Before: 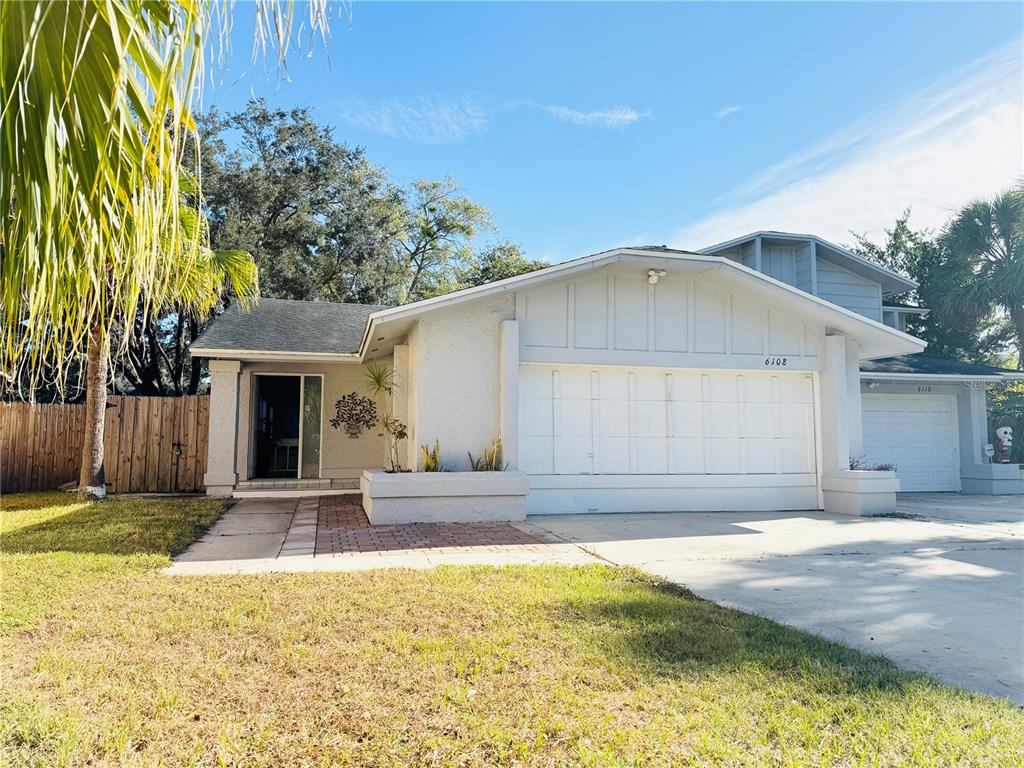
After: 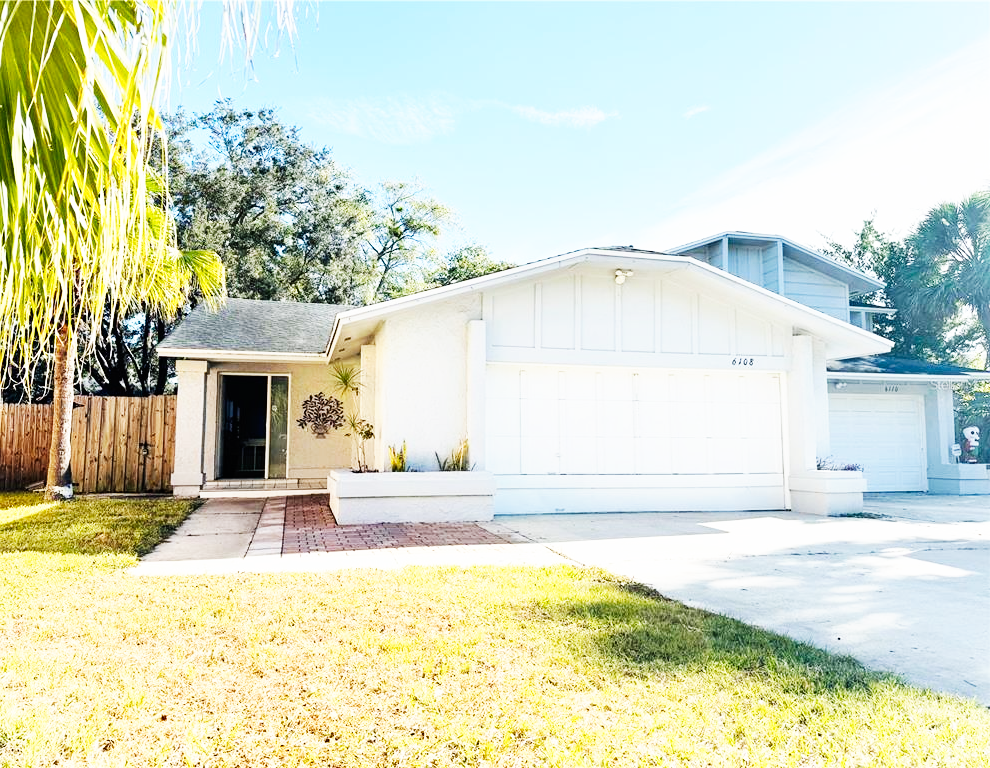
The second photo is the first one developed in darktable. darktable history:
base curve: curves: ch0 [(0, 0) (0.007, 0.004) (0.027, 0.03) (0.046, 0.07) (0.207, 0.54) (0.442, 0.872) (0.673, 0.972) (1, 1)], preserve colors none
crop and rotate: left 3.238%
